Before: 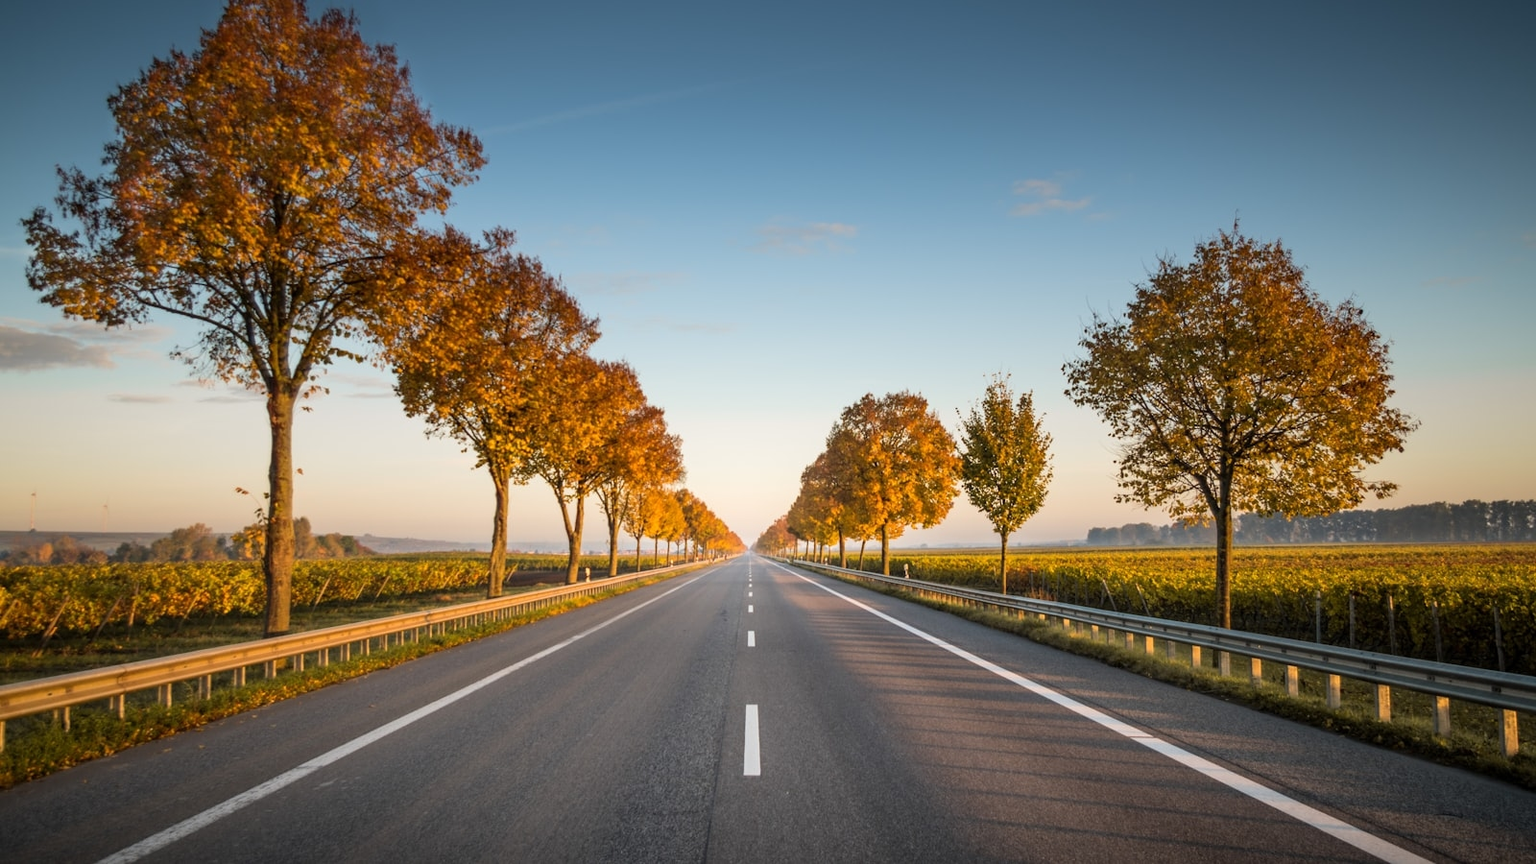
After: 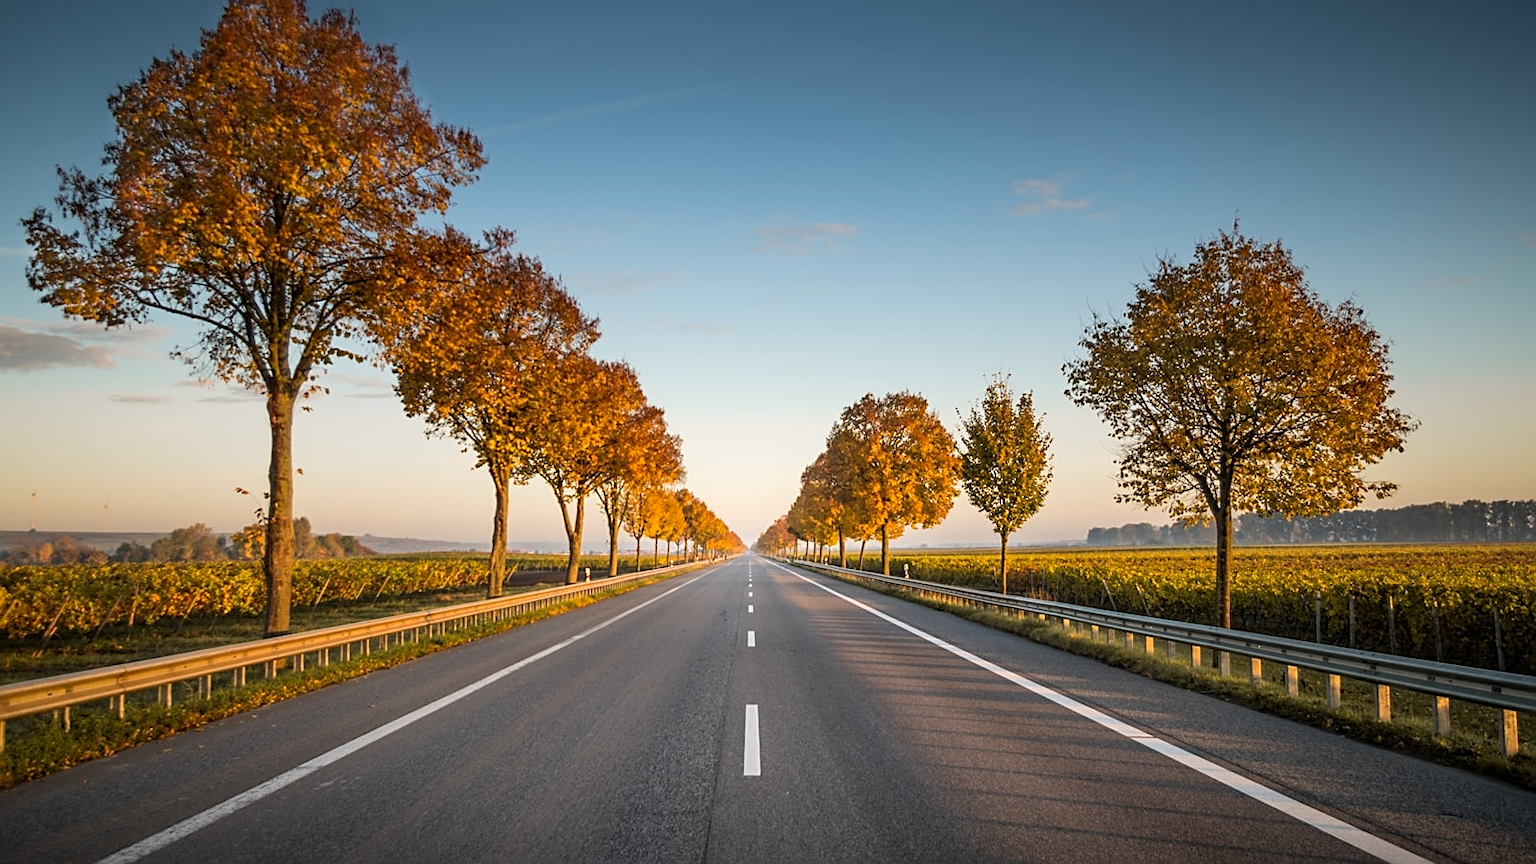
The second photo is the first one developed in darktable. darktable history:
sharpen: on, module defaults
vibrance: vibrance 15%
